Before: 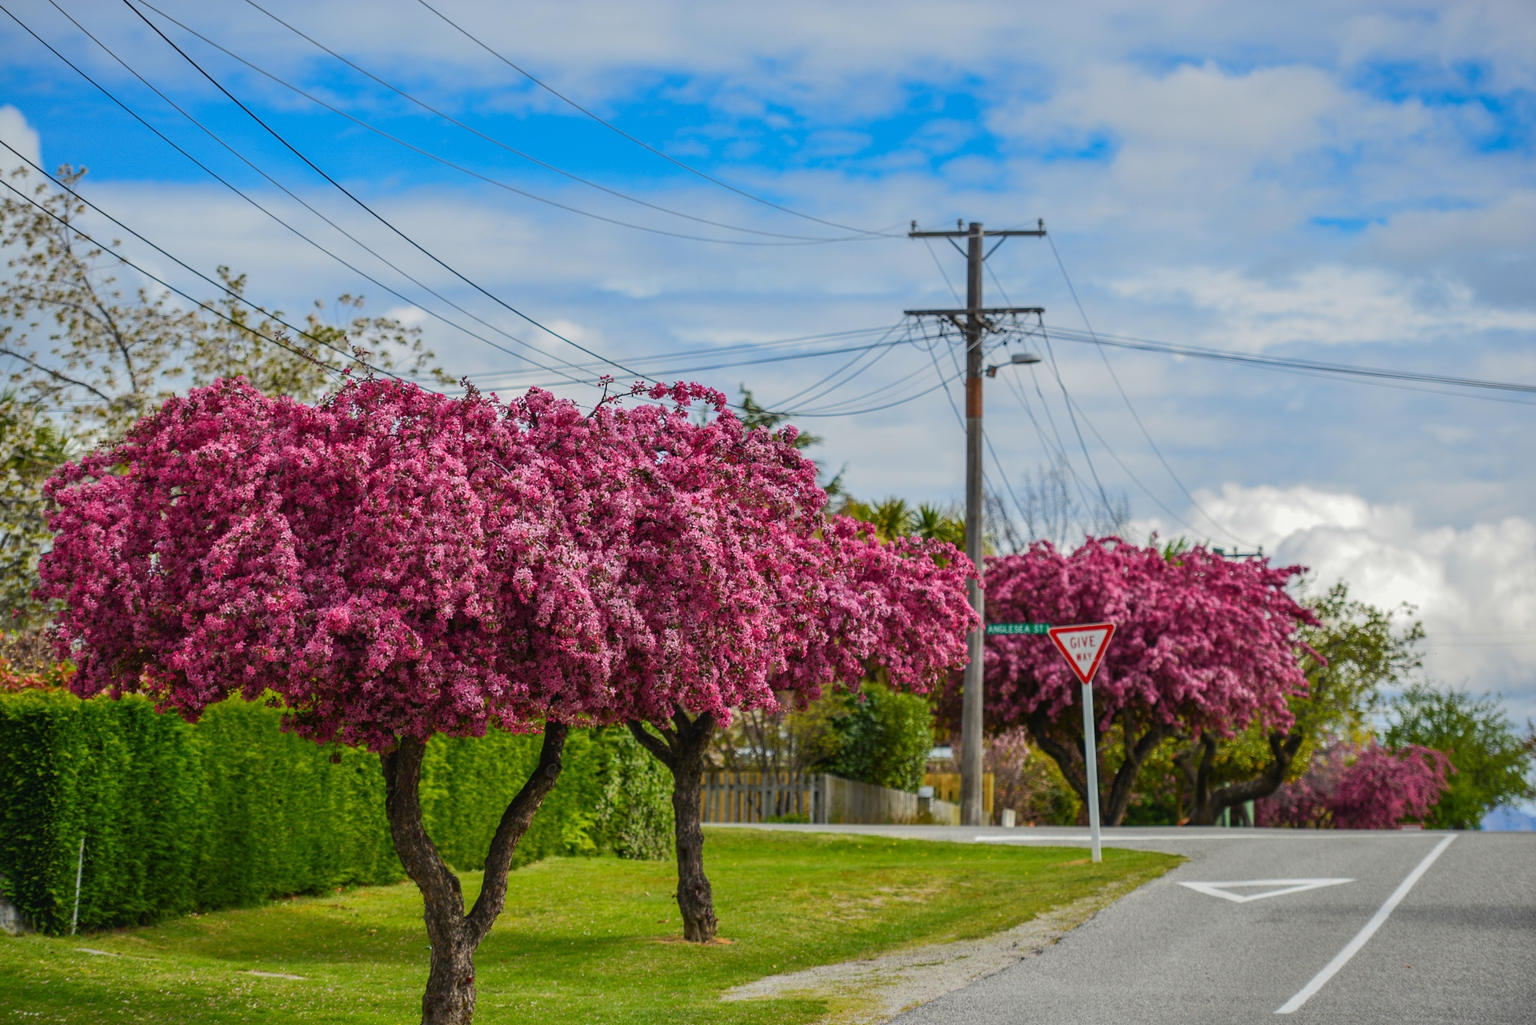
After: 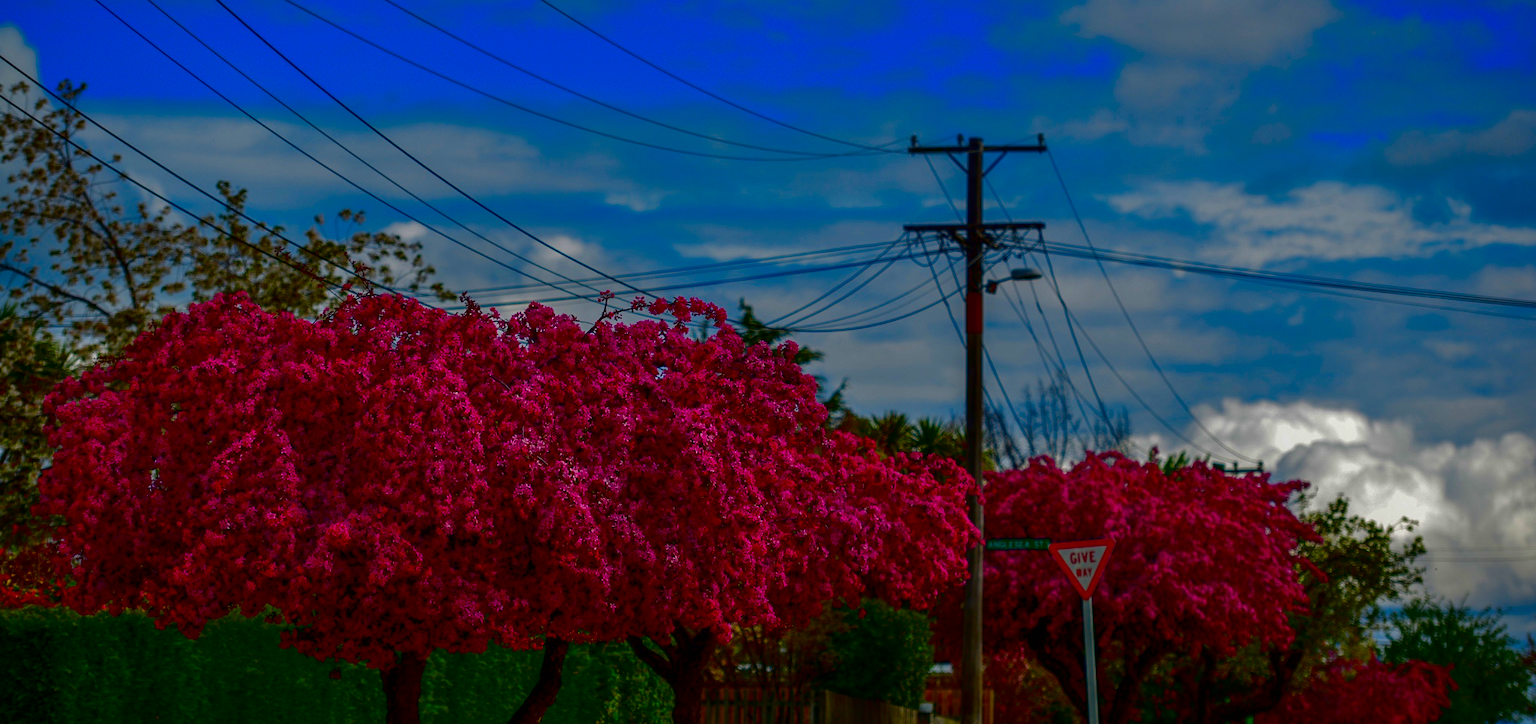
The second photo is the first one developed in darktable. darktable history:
crop and rotate: top 8.293%, bottom 20.996%
contrast brightness saturation: brightness -1, saturation 1
